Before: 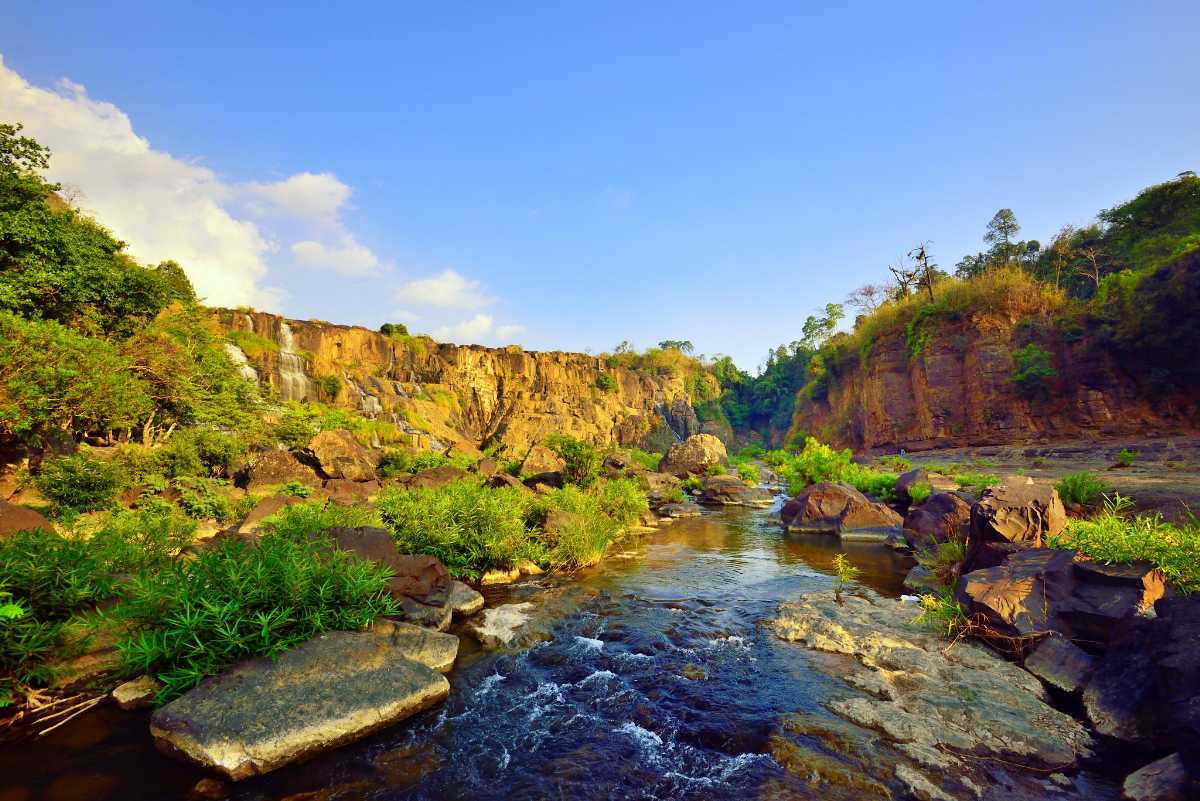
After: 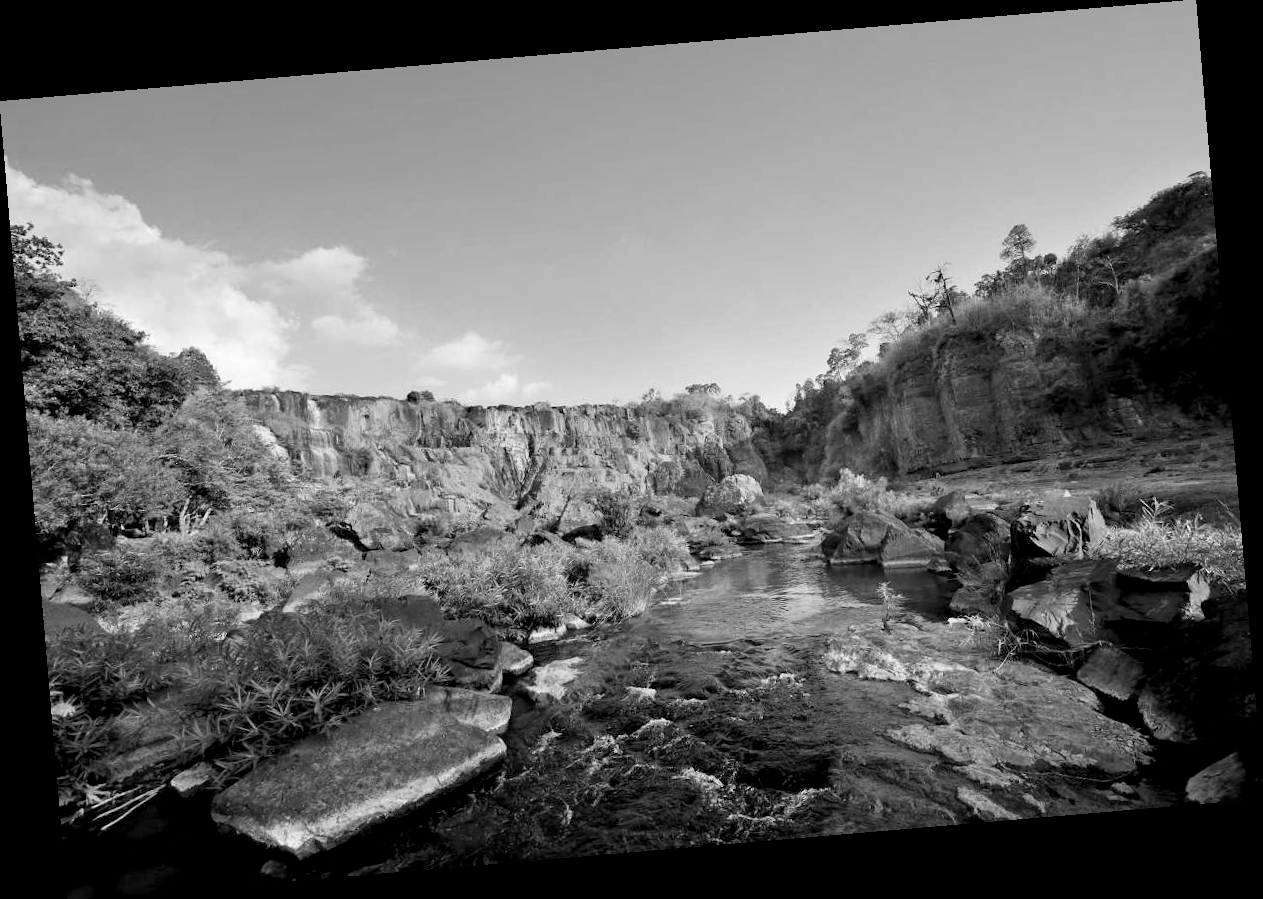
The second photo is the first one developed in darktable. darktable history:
exposure: black level correction 0.007, compensate highlight preservation false
monochrome: on, module defaults
rotate and perspective: rotation -4.86°, automatic cropping off
